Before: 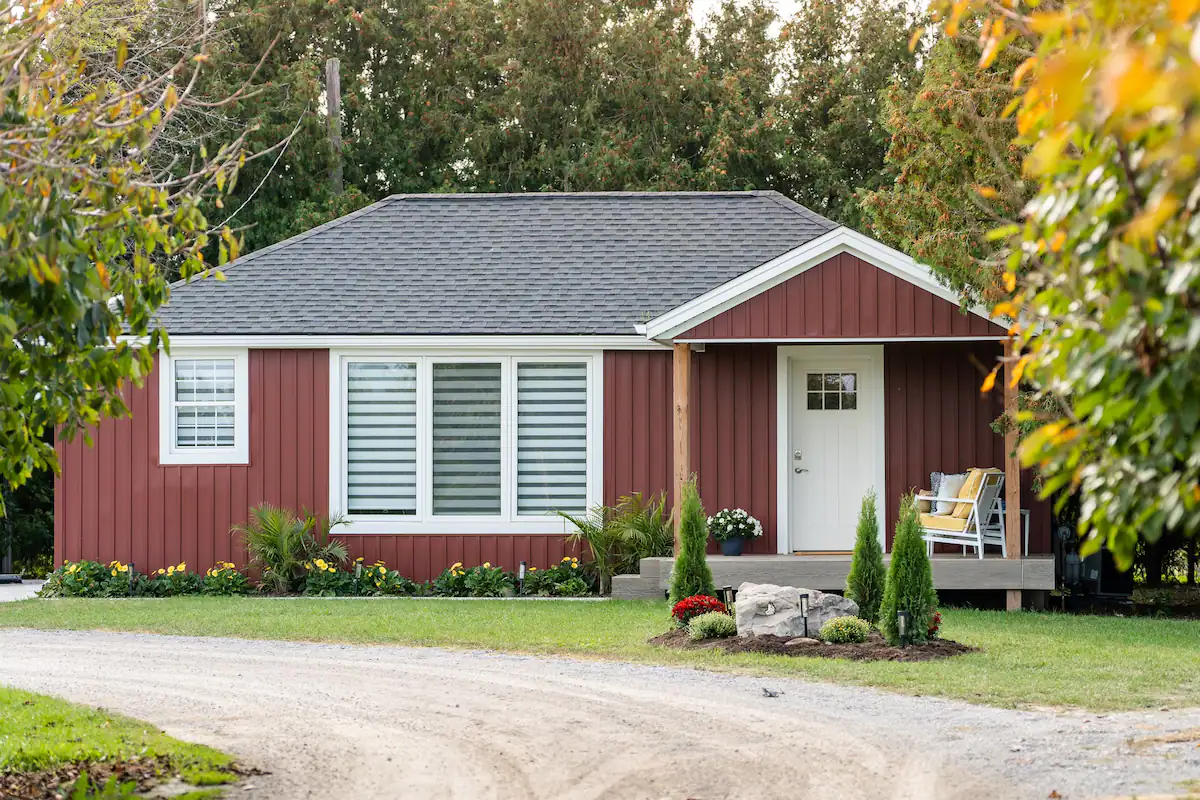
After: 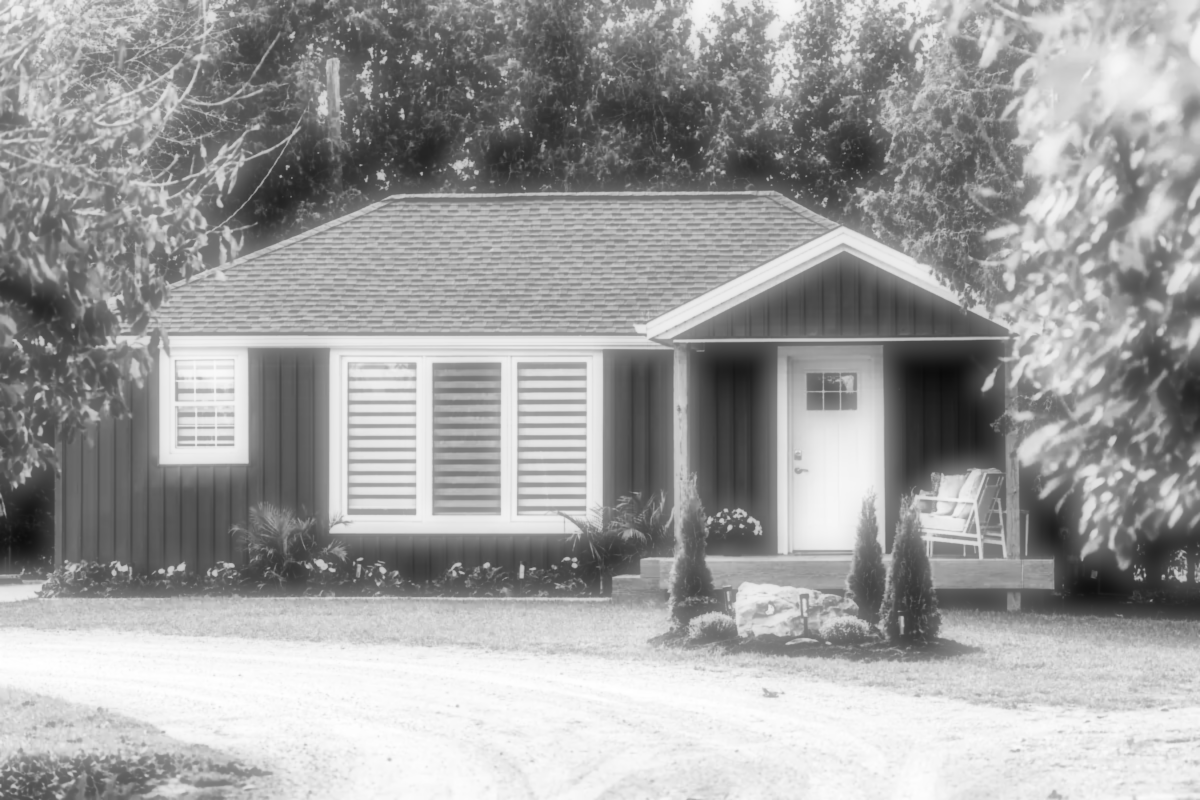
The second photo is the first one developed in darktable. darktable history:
lowpass: radius 0.76, contrast 1.56, saturation 0, unbound 0 | blend: blend mode vividlight, opacity 15%; mask: uniform (no mask)
monochrome: a 32, b 64, size 2.3, highlights 1
contrast equalizer: octaves 7, y [[0.5, 0.542, 0.583, 0.625, 0.667, 0.708], [0.5 ×6], [0.5 ×6], [0 ×6], [0 ×6]]
soften: on, module defaults | blend: blend mode softlight, opacity 100%; mask: uniform (no mask)
